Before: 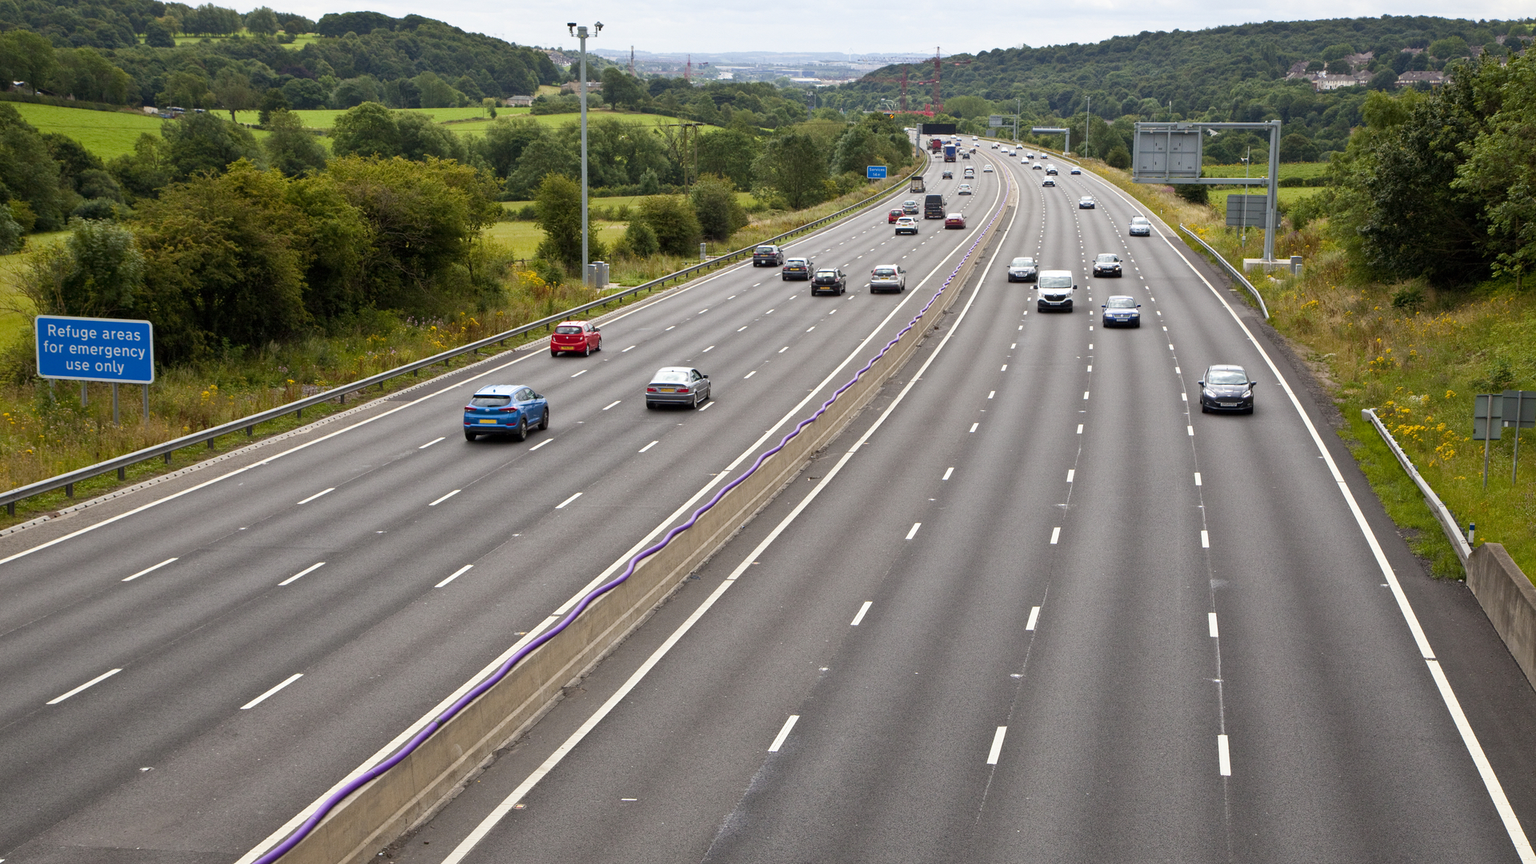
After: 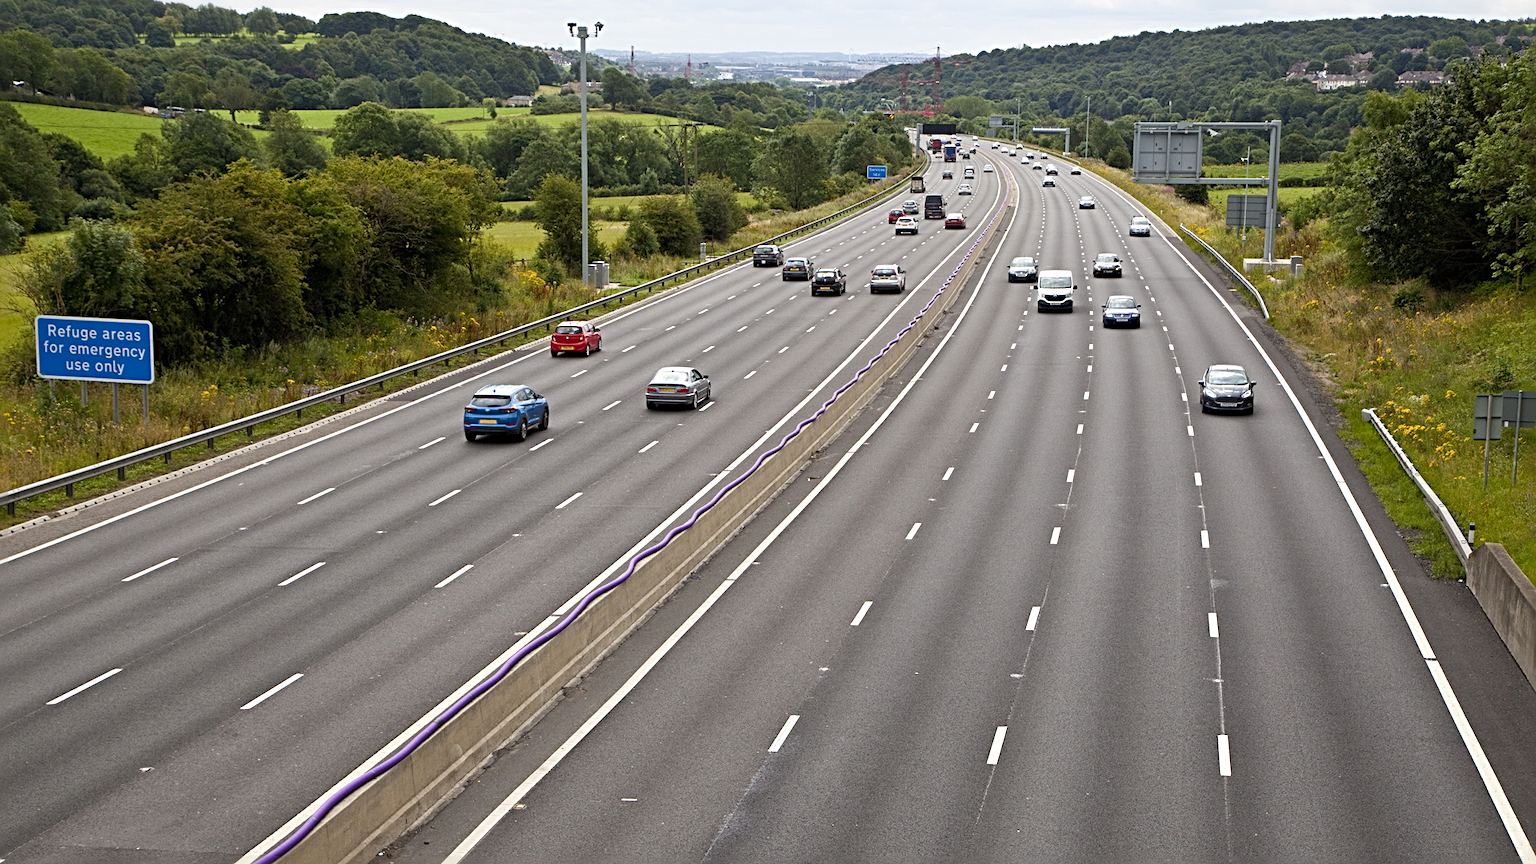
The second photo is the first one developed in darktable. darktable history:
sharpen: radius 3.961
